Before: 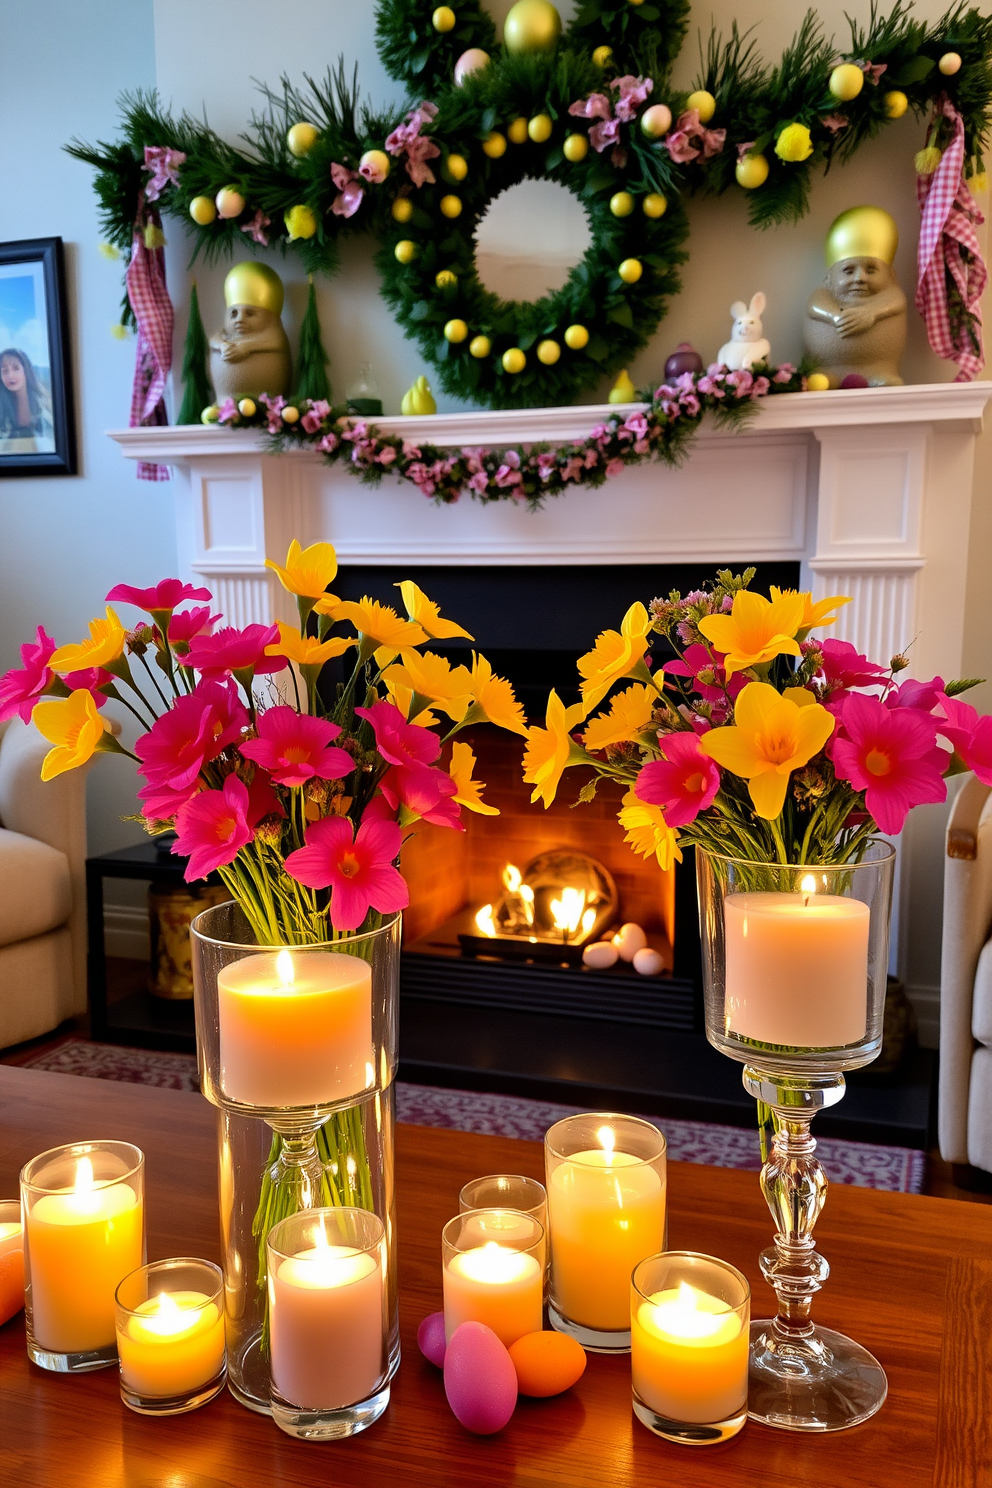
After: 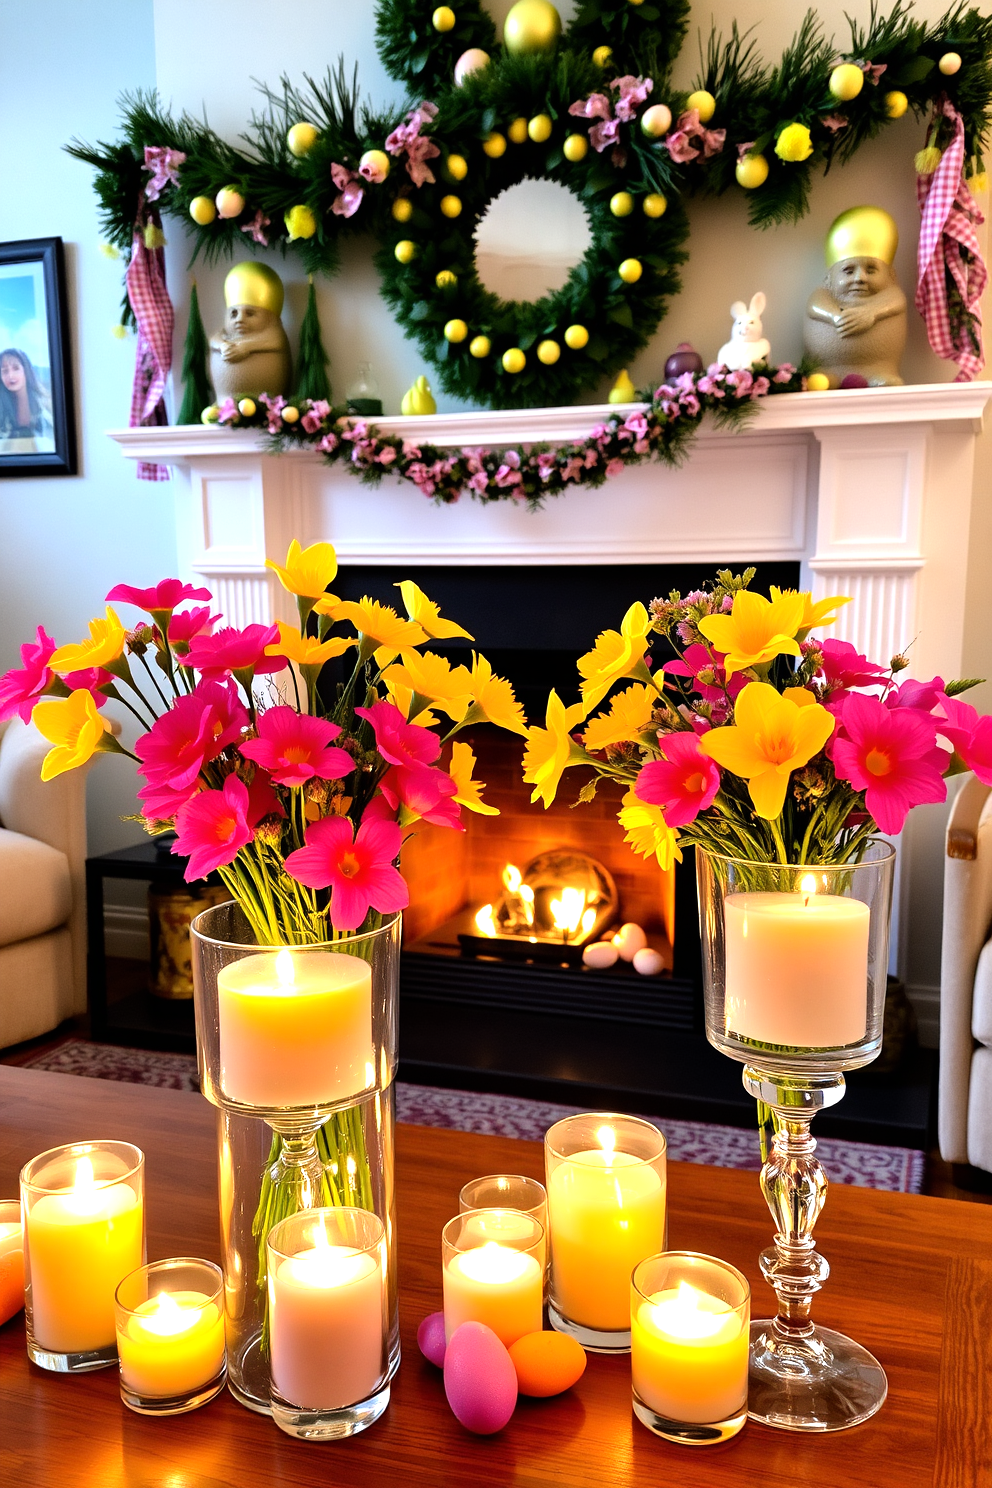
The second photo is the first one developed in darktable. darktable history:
tone equalizer: -8 EV -0.73 EV, -7 EV -0.68 EV, -6 EV -0.622 EV, -5 EV -0.369 EV, -3 EV 0.371 EV, -2 EV 0.6 EV, -1 EV 0.685 EV, +0 EV 0.744 EV
